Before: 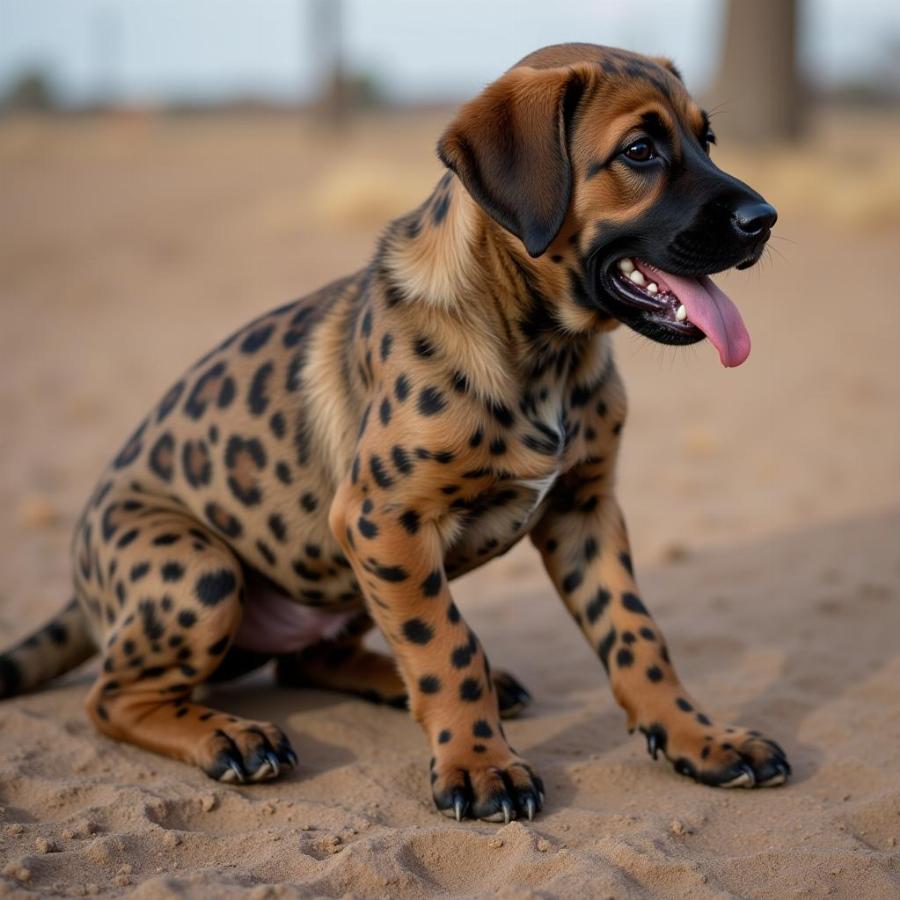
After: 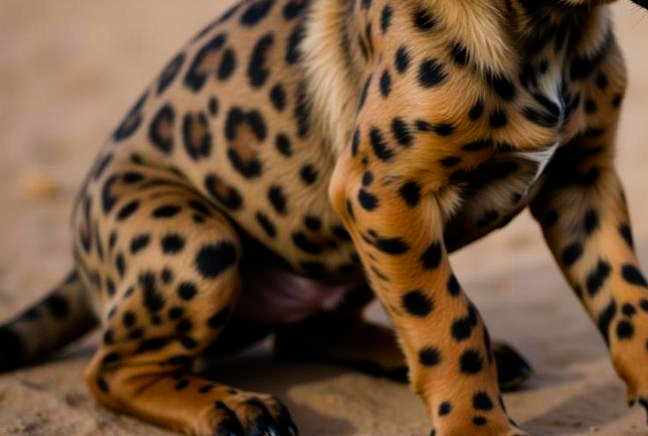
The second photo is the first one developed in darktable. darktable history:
crop: top 36.498%, right 27.964%, bottom 14.995%
sigmoid: contrast 1.8
